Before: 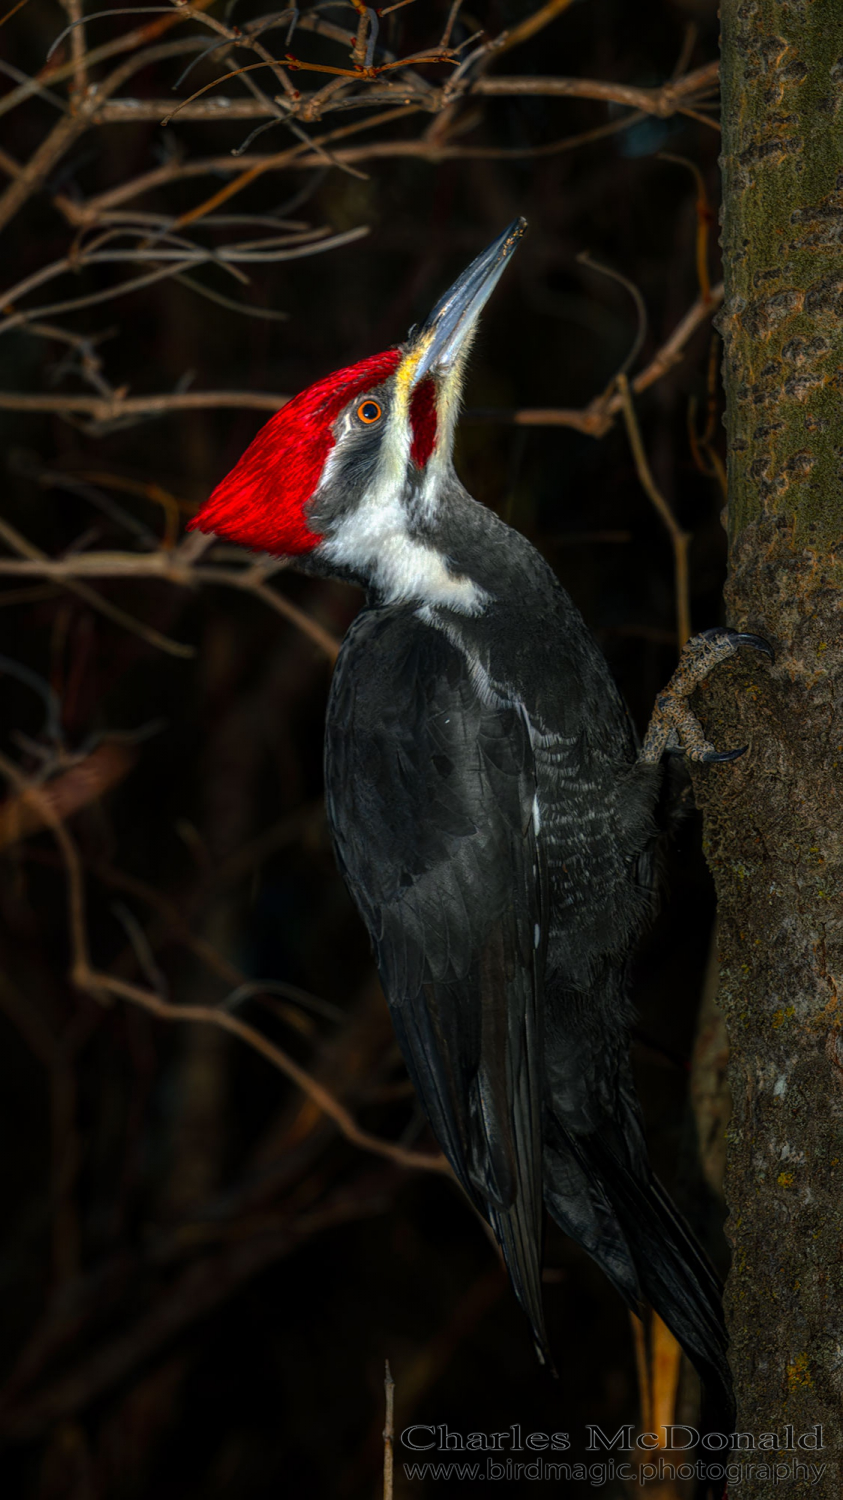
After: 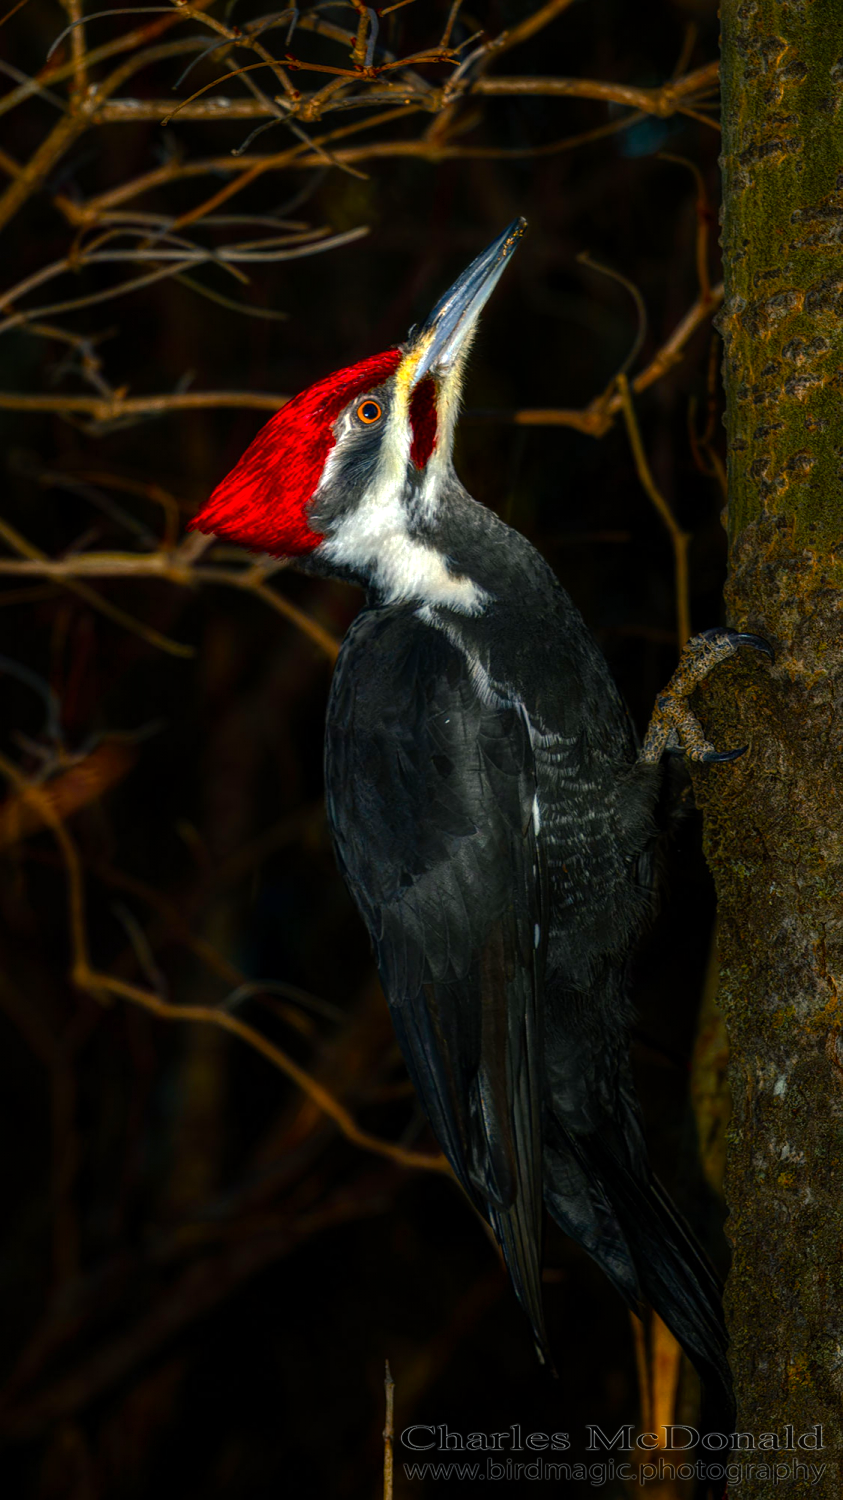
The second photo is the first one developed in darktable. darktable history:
tone equalizer: -8 EV -0.443 EV, -7 EV -0.406 EV, -6 EV -0.298 EV, -5 EV -0.205 EV, -3 EV 0.248 EV, -2 EV 0.315 EV, -1 EV 0.366 EV, +0 EV 0.445 EV, edges refinement/feathering 500, mask exposure compensation -1.57 EV, preserve details no
color balance rgb: power › hue 328.3°, highlights gain › chroma 2.972%, highlights gain › hue 78.67°, perceptual saturation grading › global saturation 20%, perceptual saturation grading › highlights -25.031%, perceptual saturation grading › shadows 49.874%, global vibrance 14.203%
